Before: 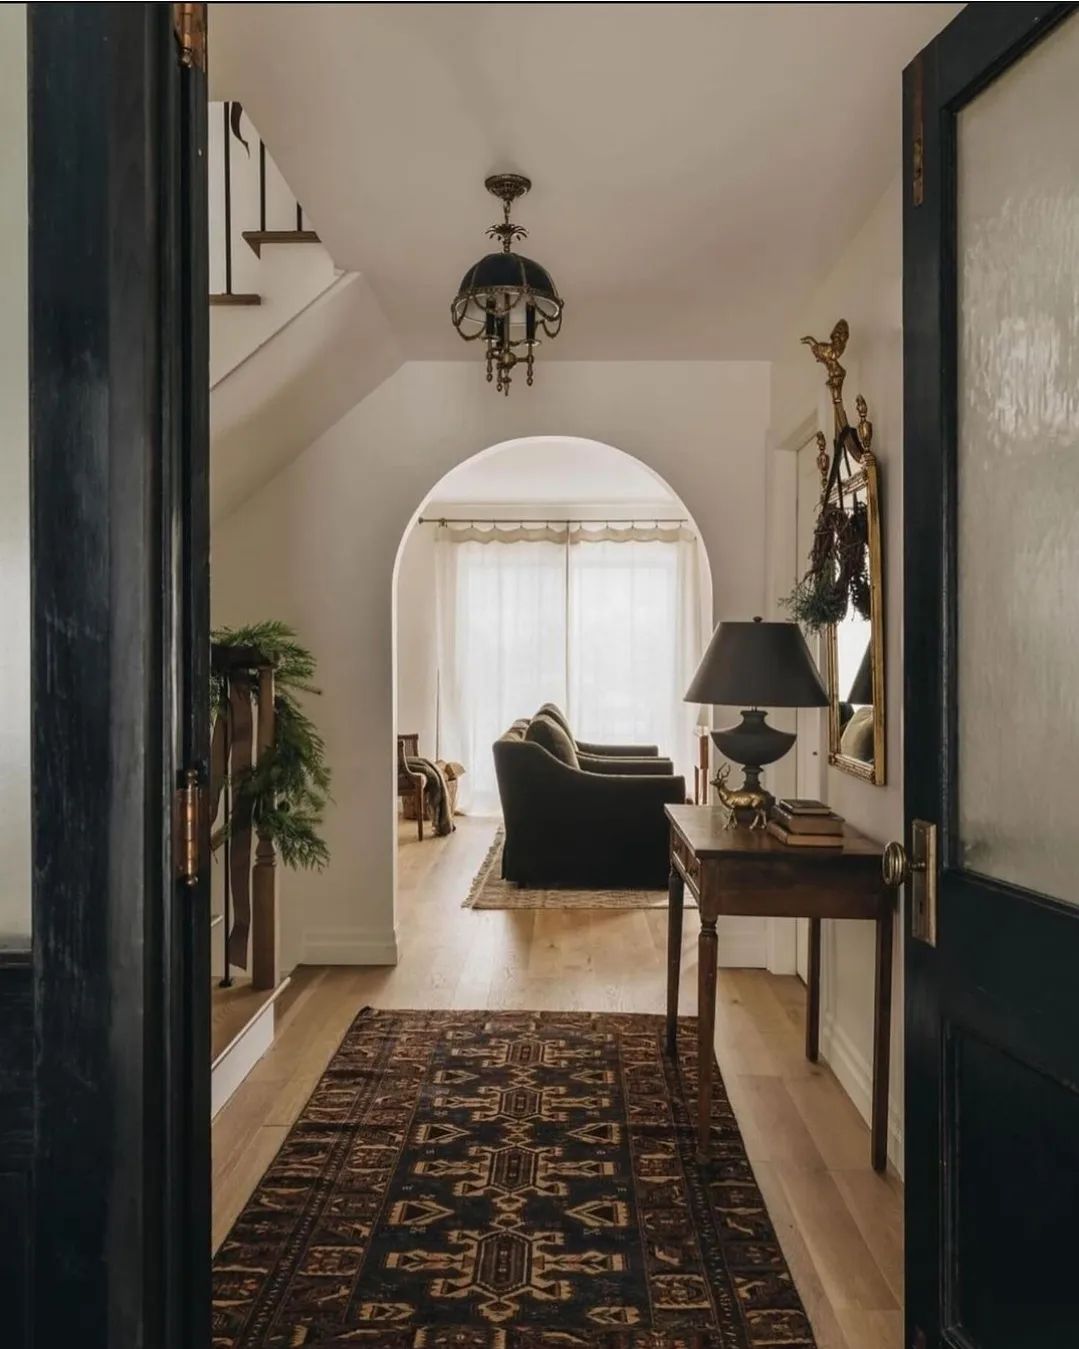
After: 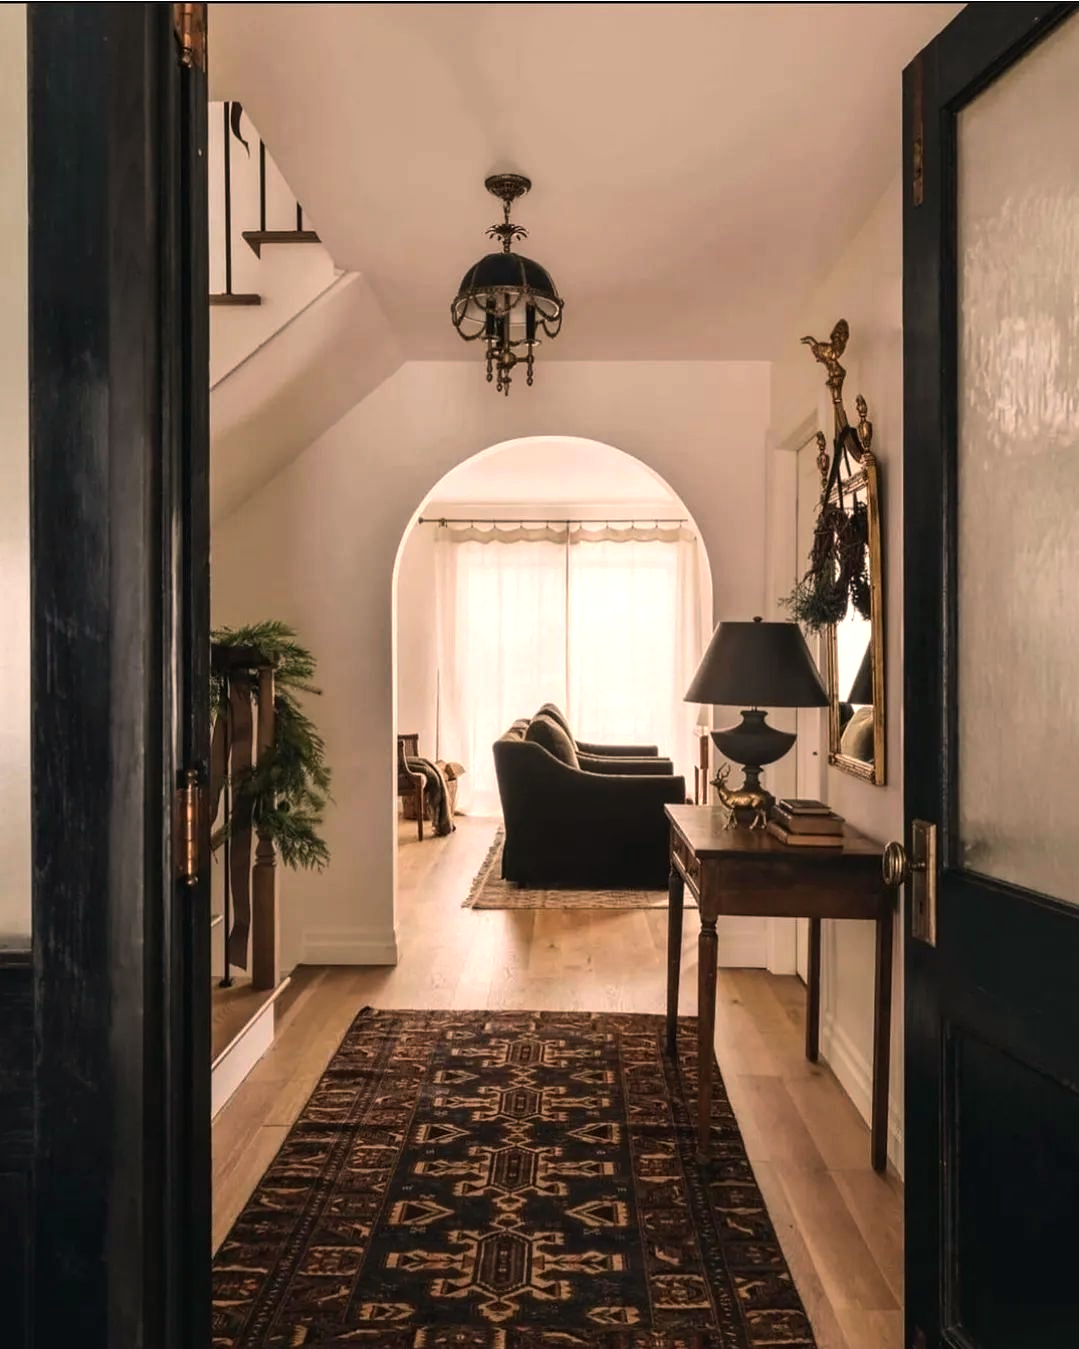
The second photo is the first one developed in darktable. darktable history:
white balance: red 1.127, blue 0.943
tone equalizer: -8 EV -0.417 EV, -7 EV -0.389 EV, -6 EV -0.333 EV, -5 EV -0.222 EV, -3 EV 0.222 EV, -2 EV 0.333 EV, -1 EV 0.389 EV, +0 EV 0.417 EV, edges refinement/feathering 500, mask exposure compensation -1.57 EV, preserve details no
